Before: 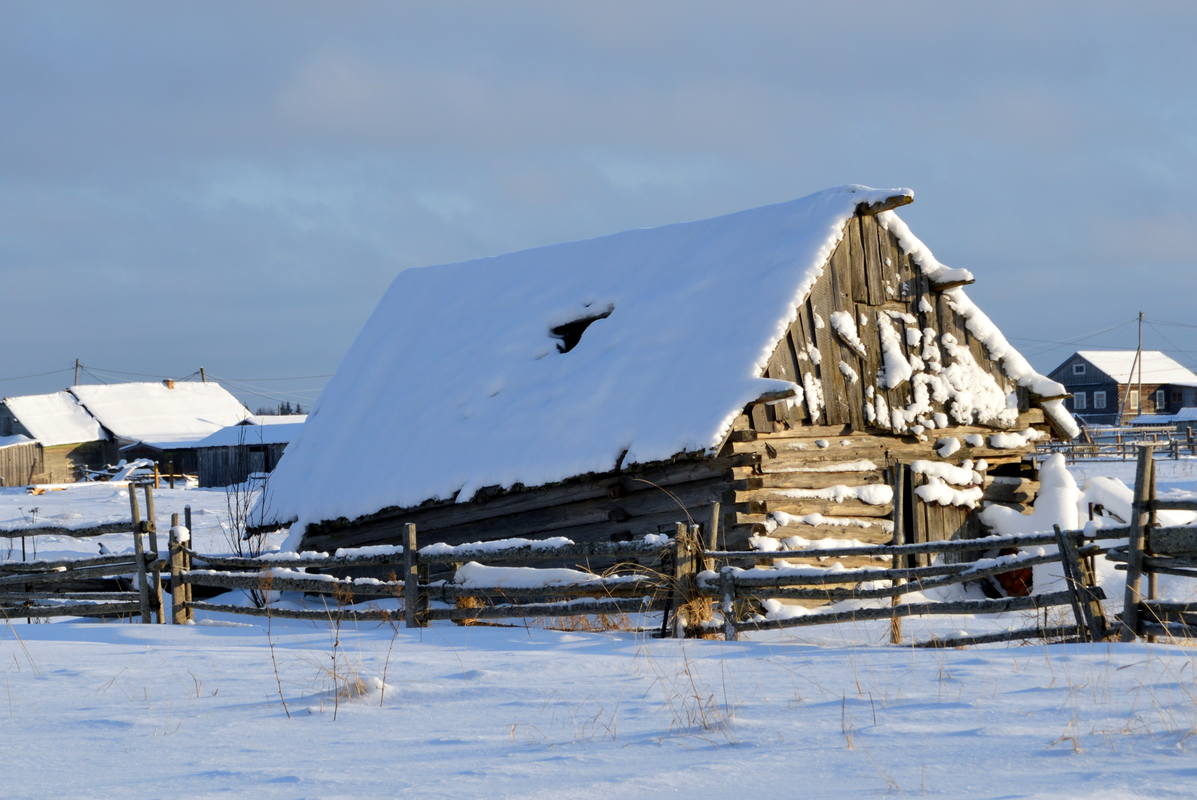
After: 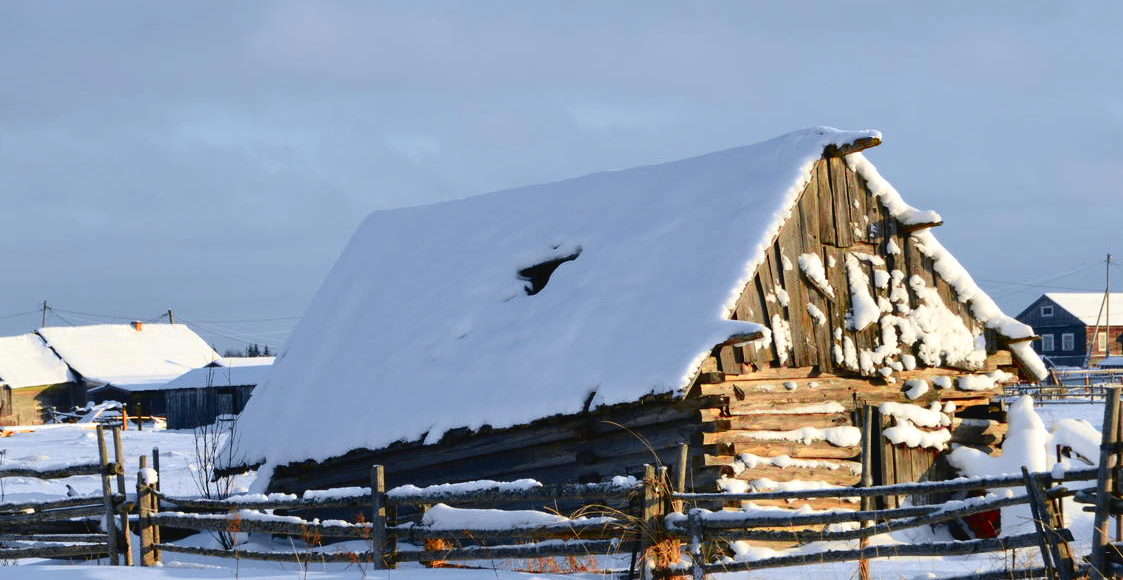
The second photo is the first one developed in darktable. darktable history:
tone curve: curves: ch0 [(0, 0.036) (0.119, 0.115) (0.466, 0.498) (0.715, 0.767) (0.817, 0.865) (1, 0.998)]; ch1 [(0, 0) (0.377, 0.416) (0.44, 0.461) (0.487, 0.49) (0.514, 0.517) (0.536, 0.577) (0.66, 0.724) (1, 1)]; ch2 [(0, 0) (0.38, 0.405) (0.463, 0.443) (0.492, 0.486) (0.526, 0.541) (0.578, 0.598) (0.653, 0.698) (1, 1)], color space Lab, independent channels, preserve colors none
crop: left 2.737%, top 7.287%, right 3.421%, bottom 20.179%
